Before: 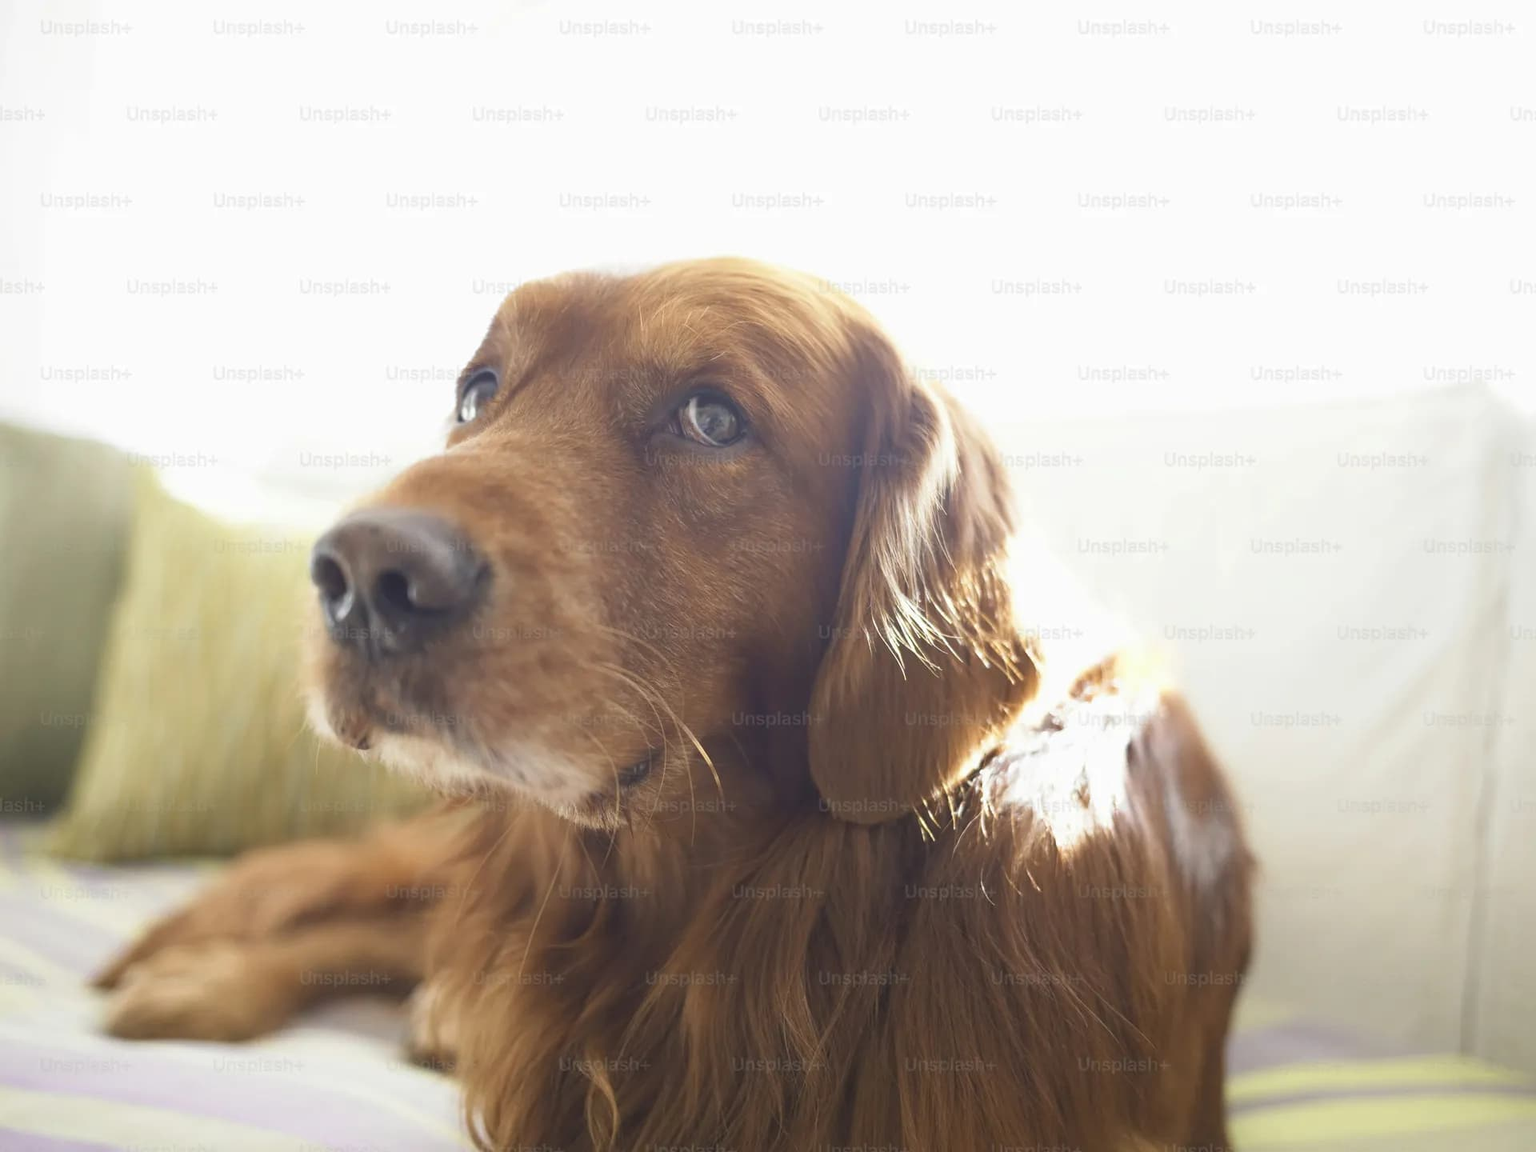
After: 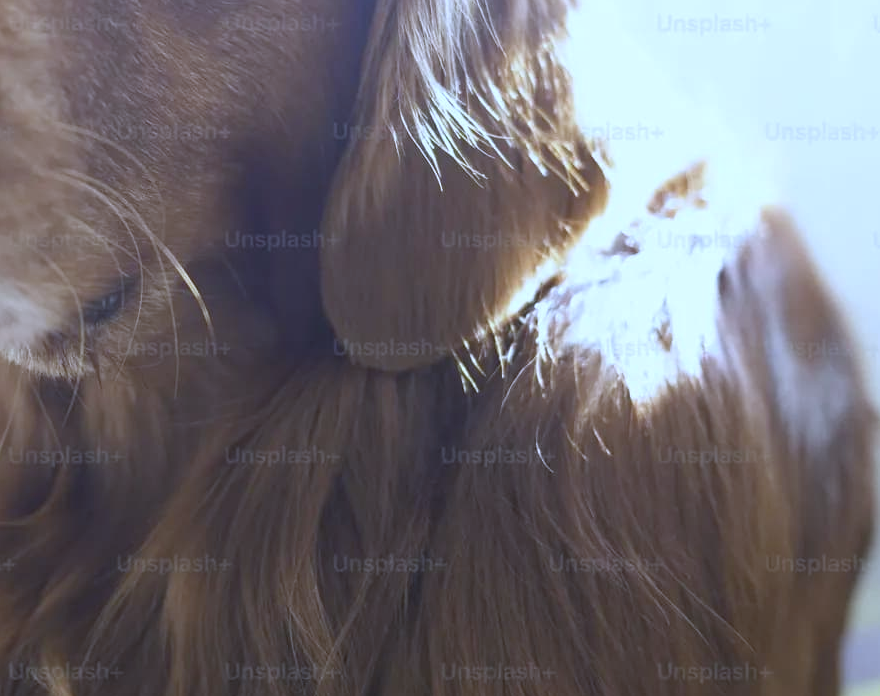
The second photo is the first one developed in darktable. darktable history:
white balance: red 0.871, blue 1.249
crop: left 35.976%, top 45.819%, right 18.162%, bottom 5.807%
